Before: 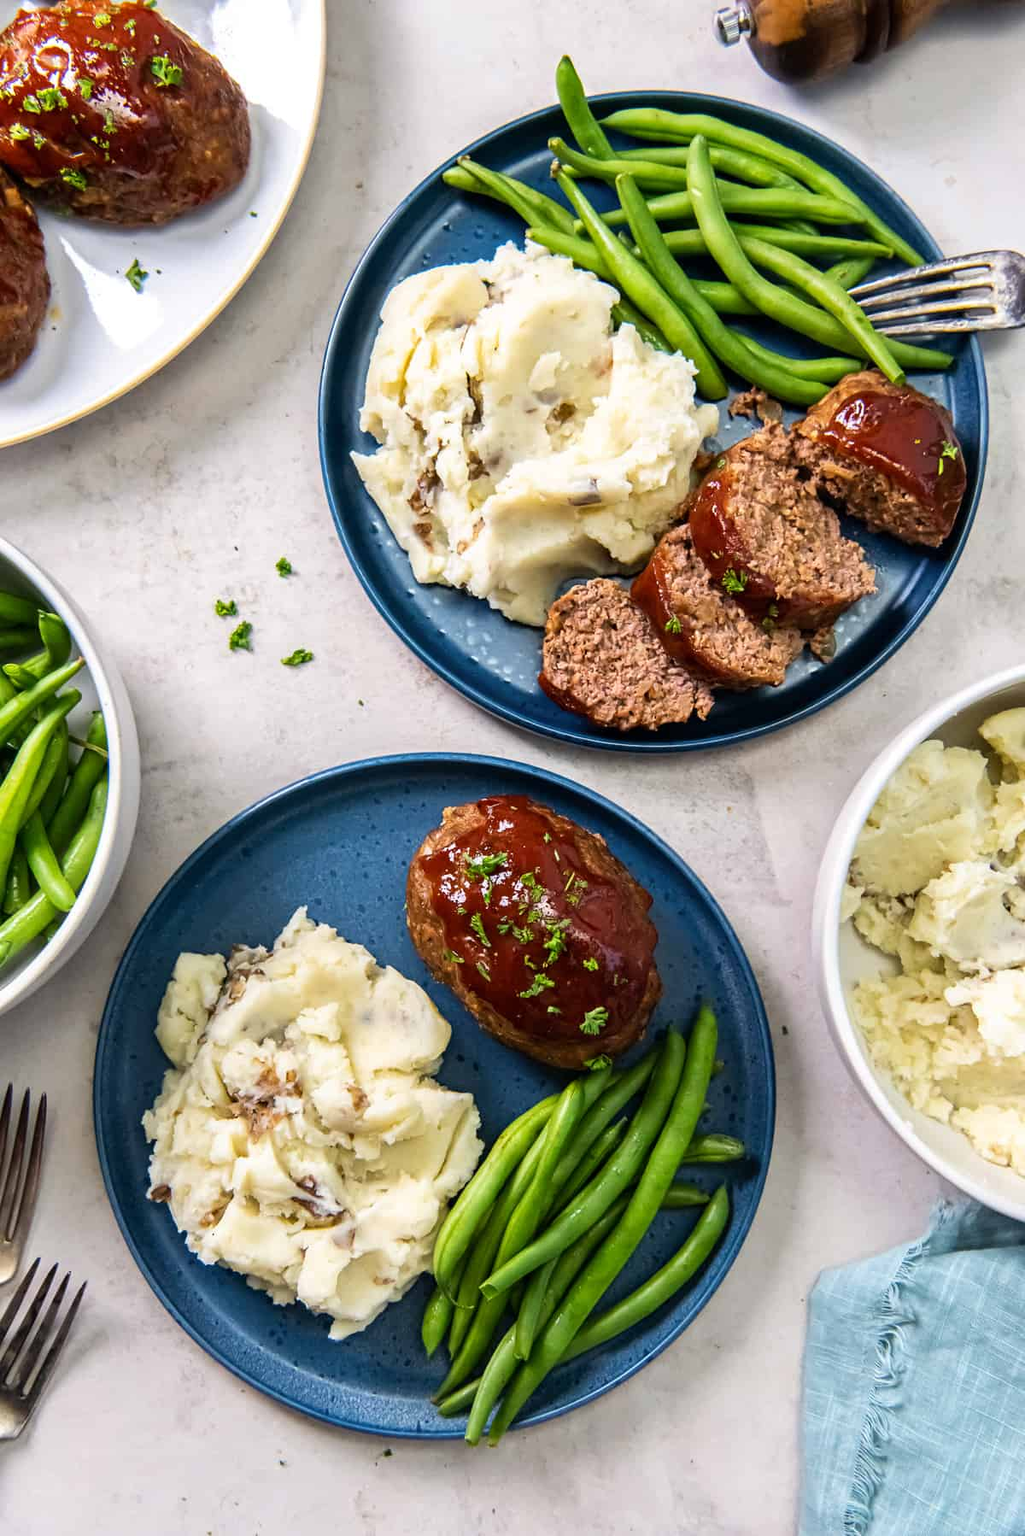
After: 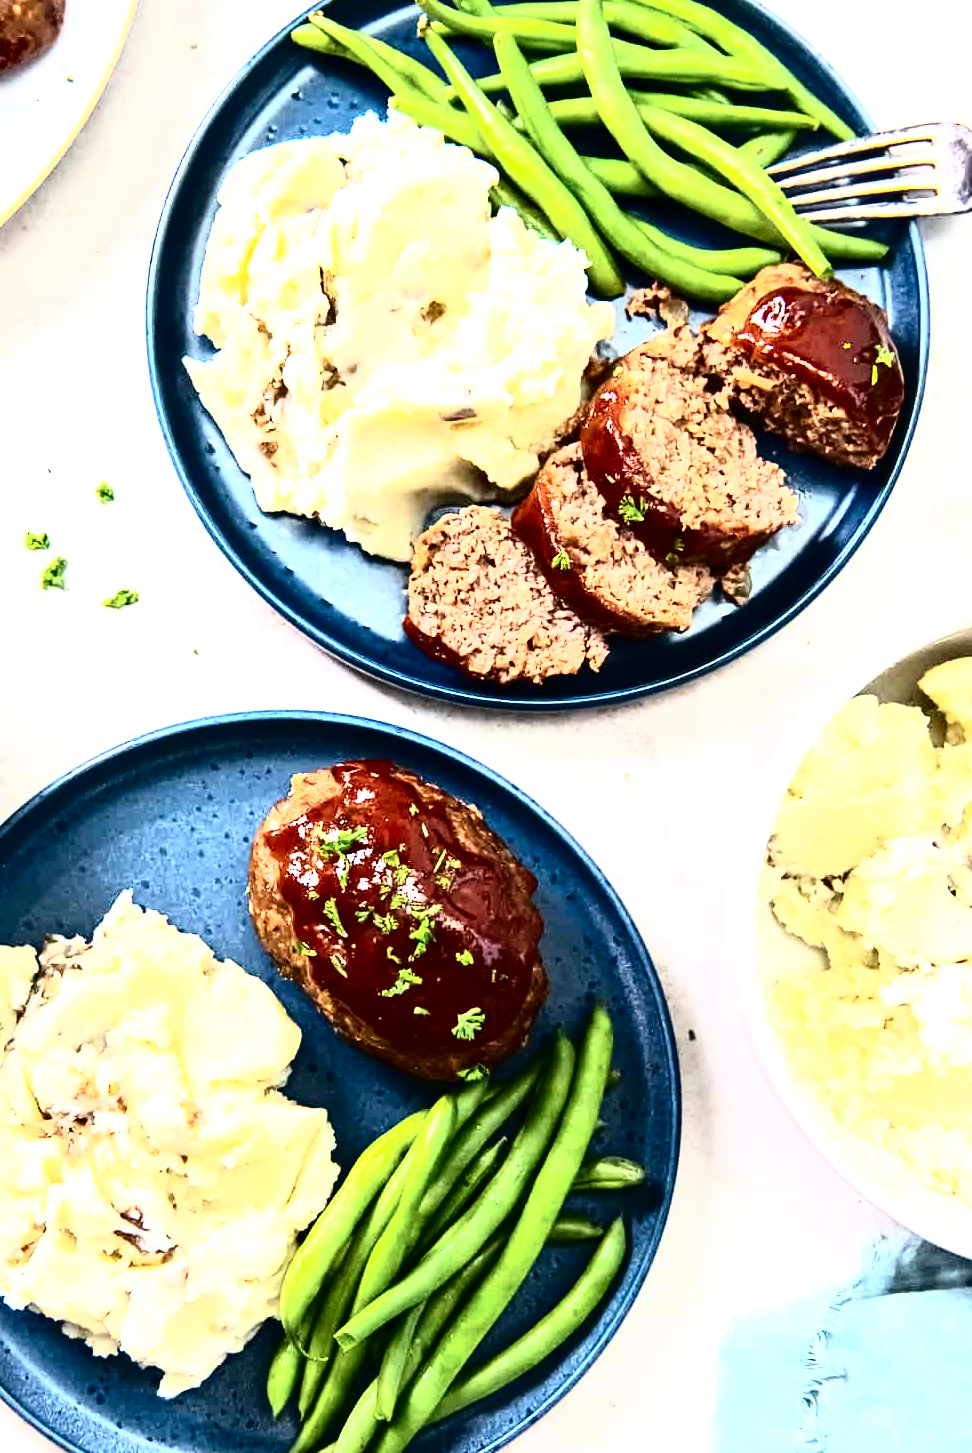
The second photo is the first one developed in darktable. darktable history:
exposure: black level correction 0, exposure 1 EV, compensate highlight preservation false
crop: left 18.986%, top 9.52%, right 0.001%, bottom 9.619%
tone curve: curves: ch0 [(0, 0) (0.003, 0.002) (0.011, 0.005) (0.025, 0.011) (0.044, 0.017) (0.069, 0.021) (0.1, 0.027) (0.136, 0.035) (0.177, 0.05) (0.224, 0.076) (0.277, 0.126) (0.335, 0.212) (0.399, 0.333) (0.468, 0.473) (0.543, 0.627) (0.623, 0.784) (0.709, 0.9) (0.801, 0.963) (0.898, 0.988) (1, 1)], color space Lab, independent channels, preserve colors none
